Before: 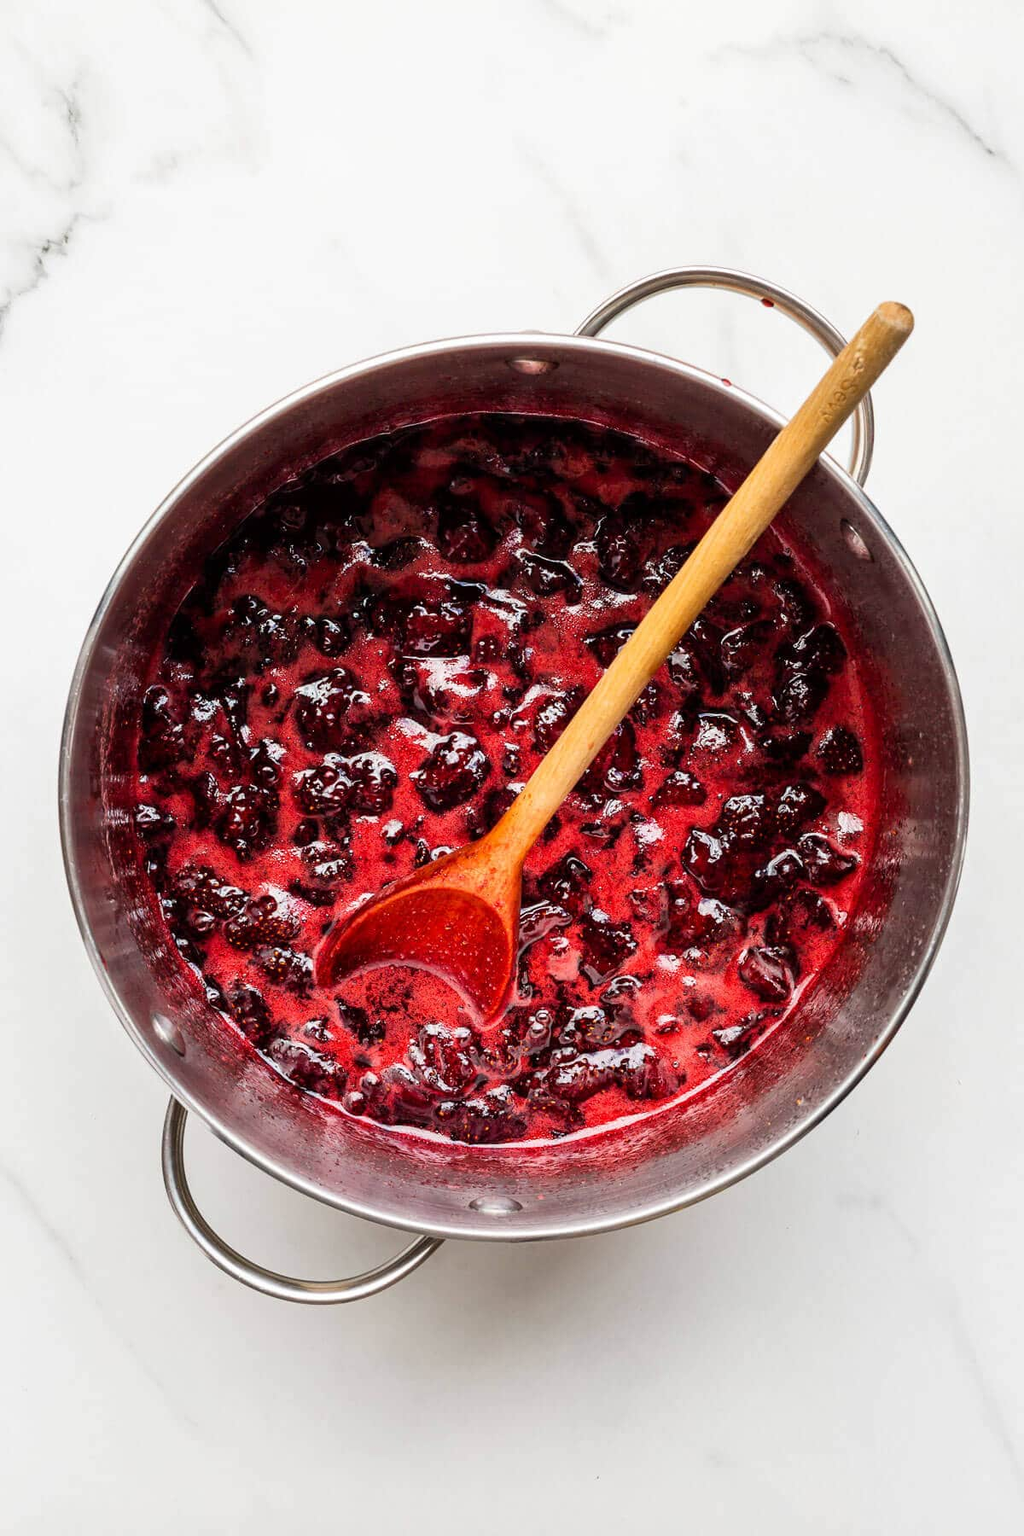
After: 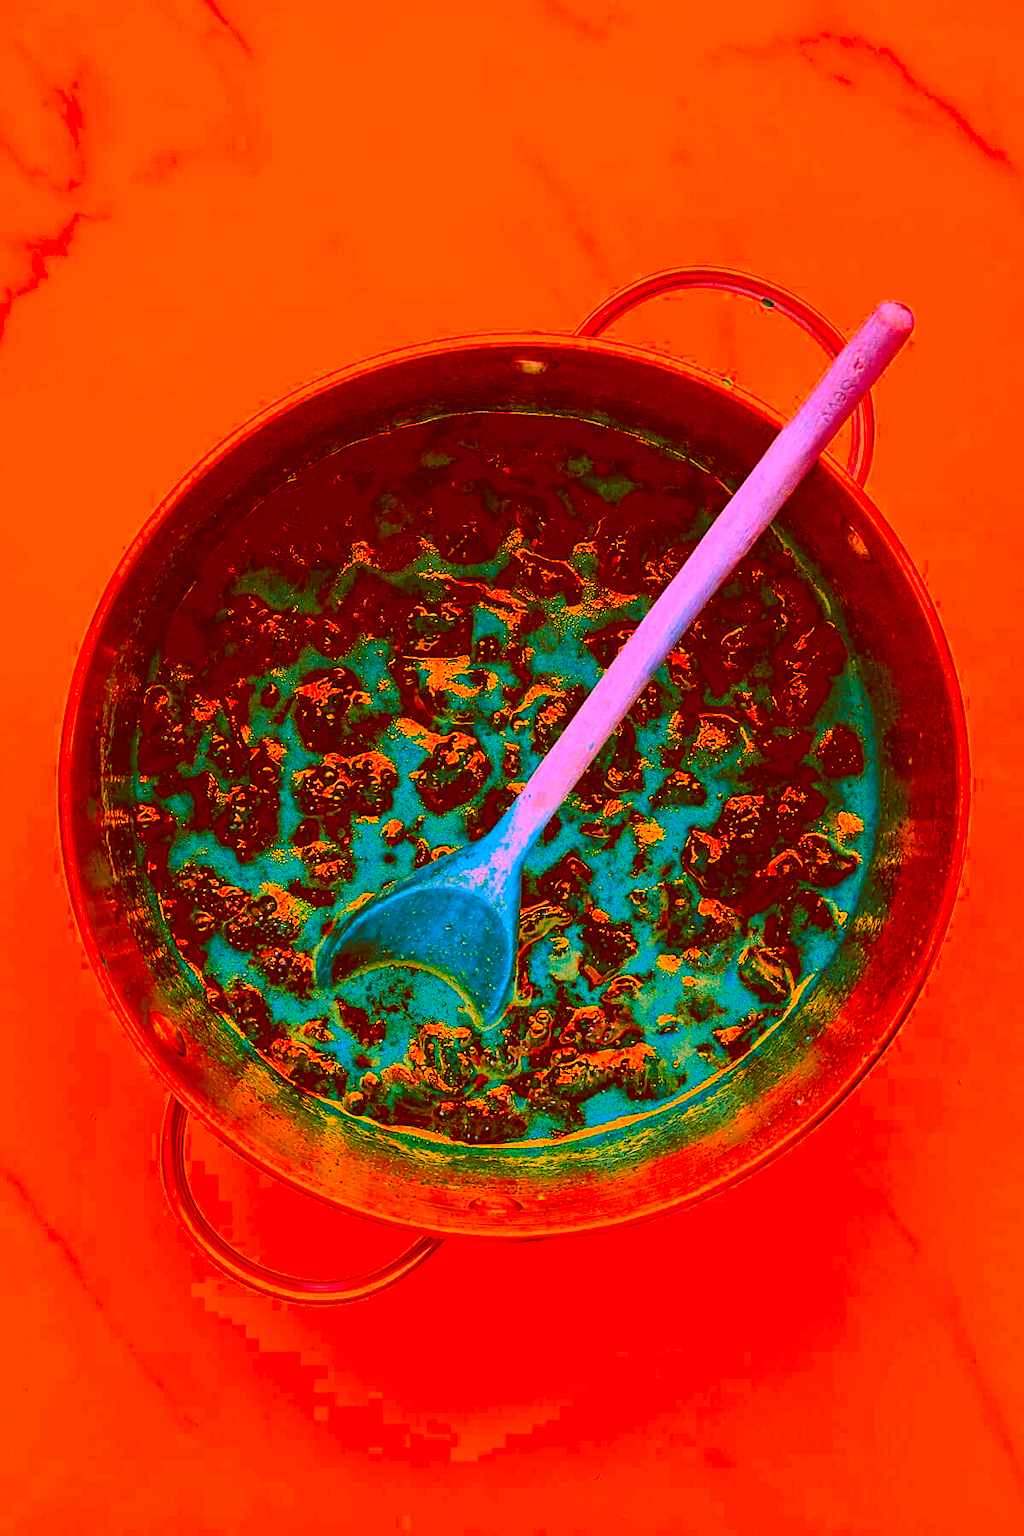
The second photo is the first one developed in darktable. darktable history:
sharpen: on, module defaults
exposure: exposure -0.01 EV, compensate highlight preservation false
color correction: highlights a* -39.68, highlights b* -40, shadows a* -40, shadows b* -40, saturation -3
